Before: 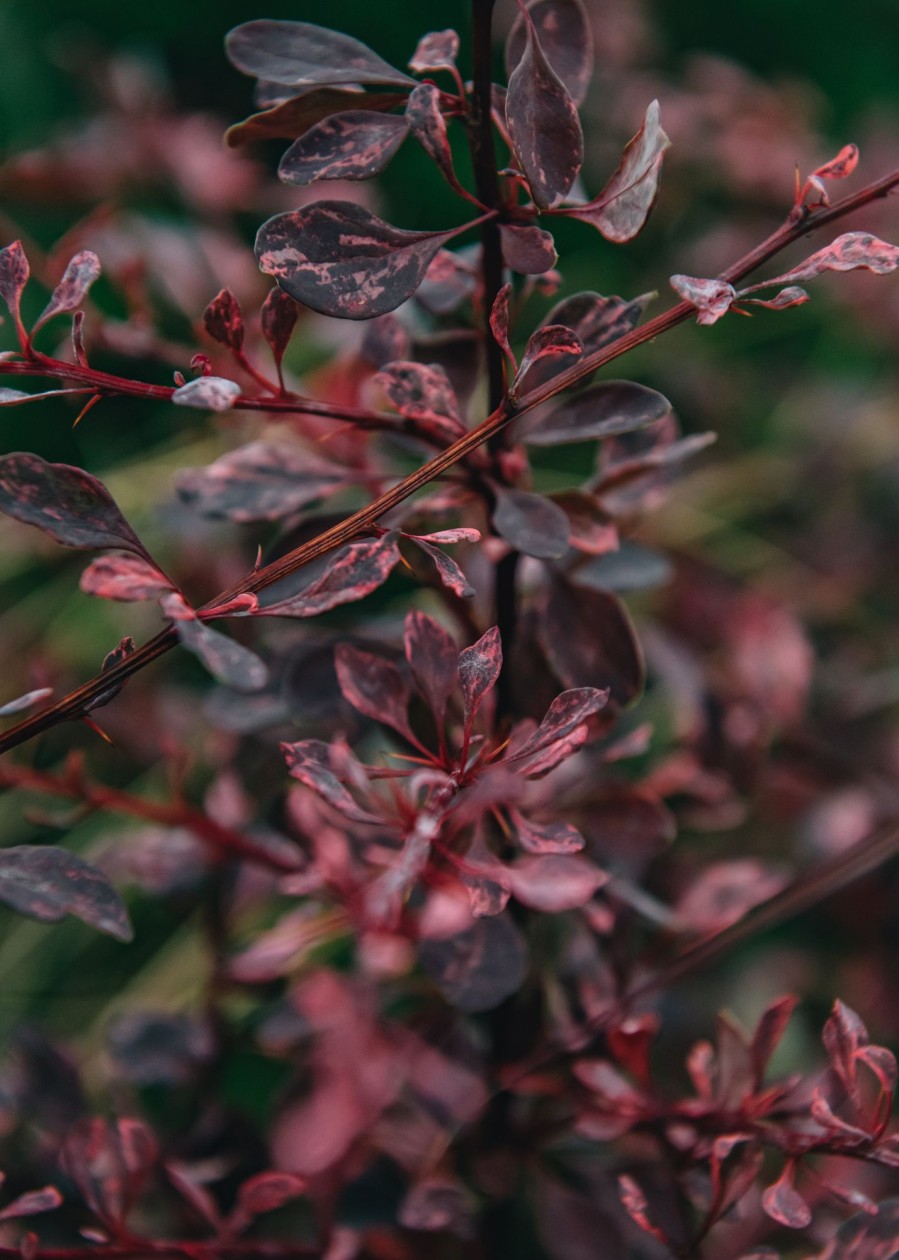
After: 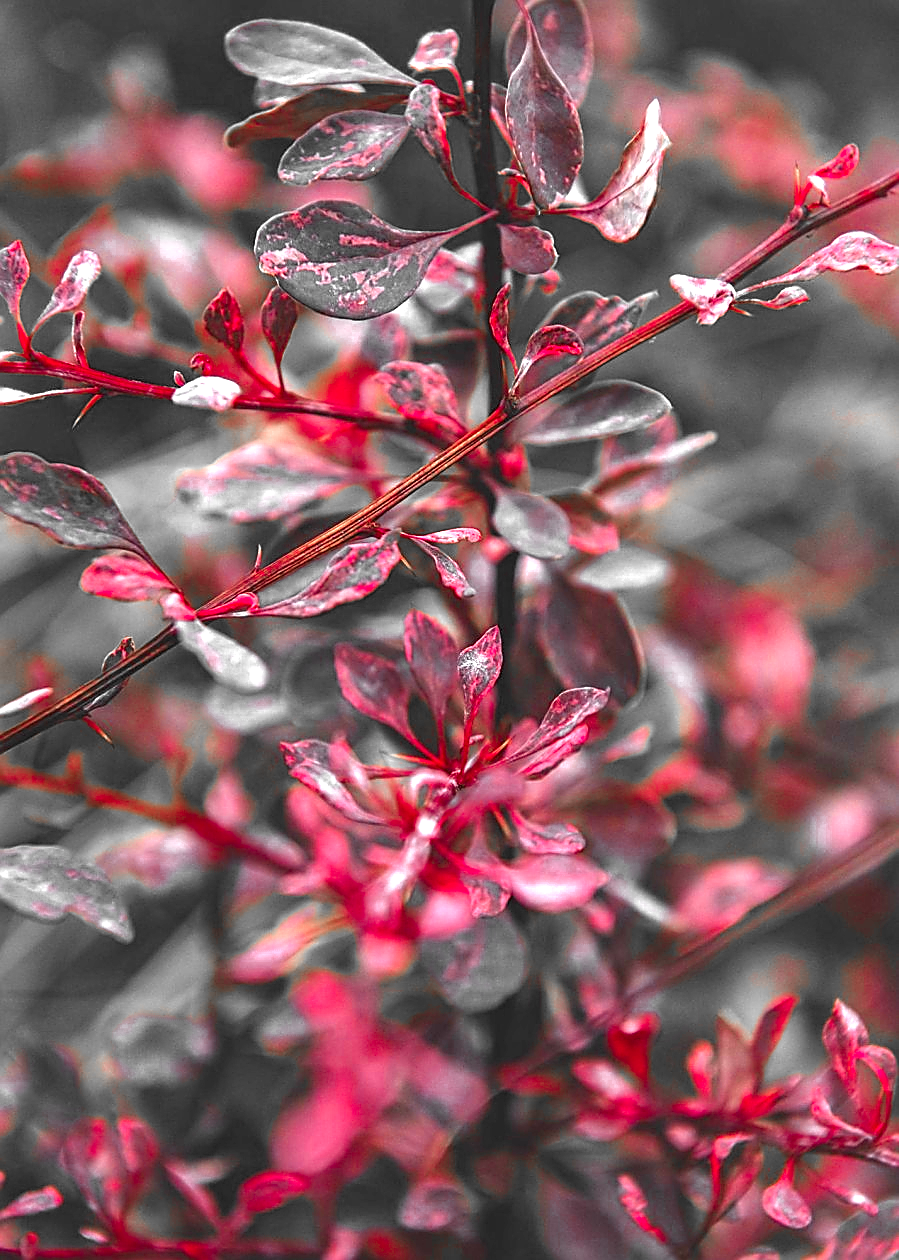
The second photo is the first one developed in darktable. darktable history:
color zones: curves: ch0 [(0, 0.352) (0.143, 0.407) (0.286, 0.386) (0.429, 0.431) (0.571, 0.829) (0.714, 0.853) (0.857, 0.833) (1, 0.352)]; ch1 [(0, 0.604) (0.072, 0.726) (0.096, 0.608) (0.205, 0.007) (0.571, -0.006) (0.839, -0.013) (0.857, -0.012) (1, 0.604)]
exposure: exposure 2.036 EV, compensate highlight preservation false
sharpen: radius 1.386, amount 1.257, threshold 0.626
